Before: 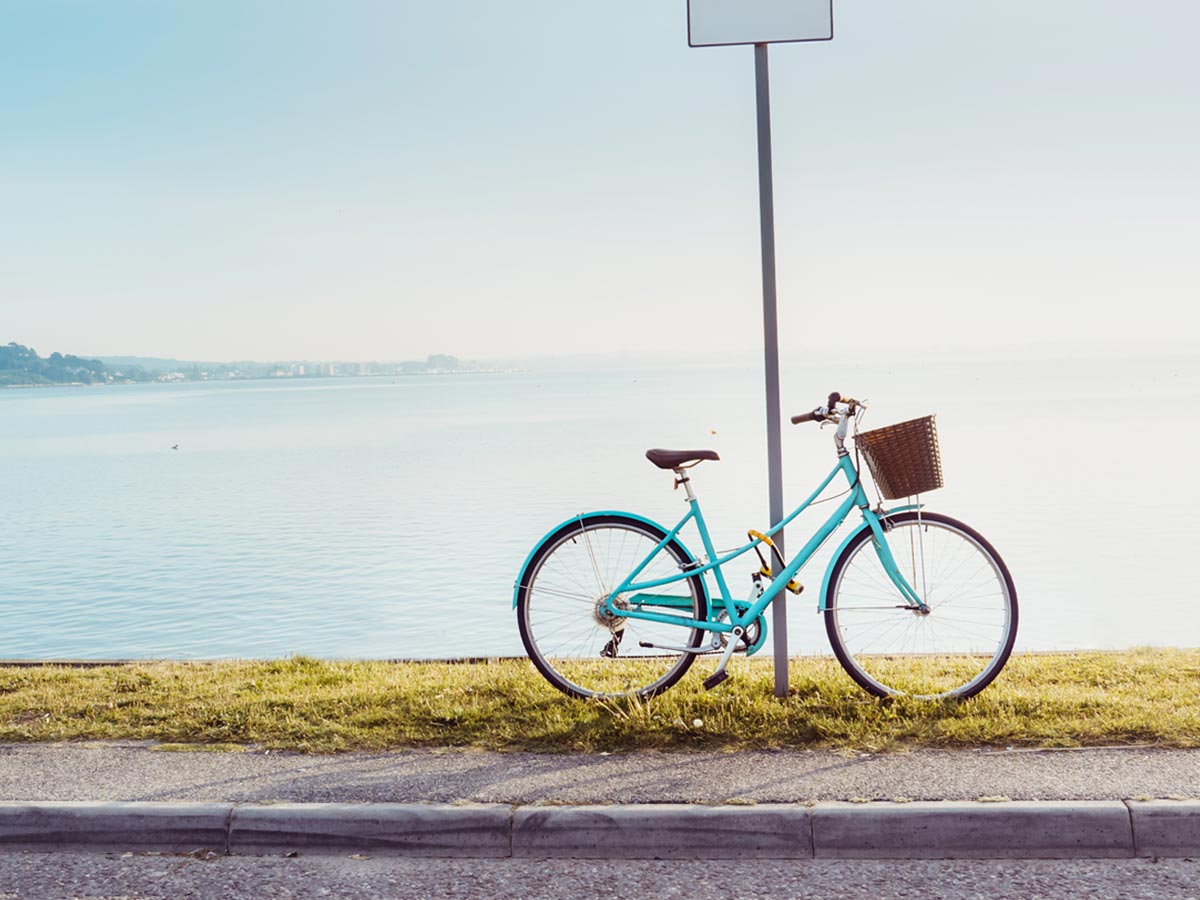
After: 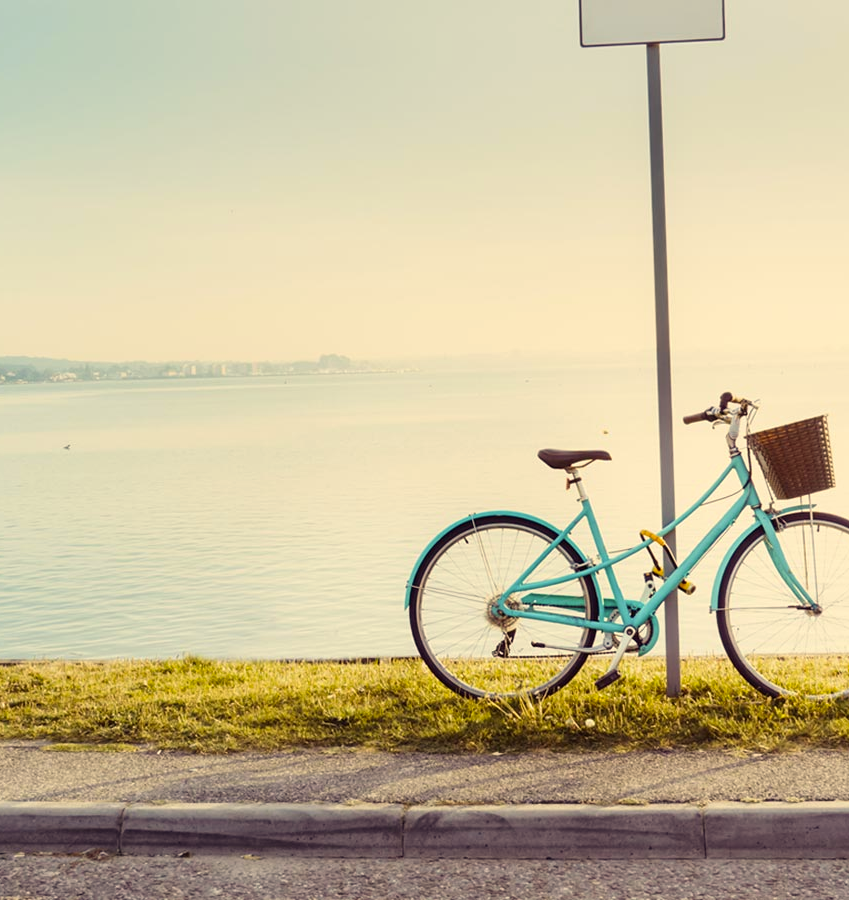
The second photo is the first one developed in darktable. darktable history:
crop and rotate: left 9.061%, right 20.142%
color correction: highlights a* 2.72, highlights b* 22.8
